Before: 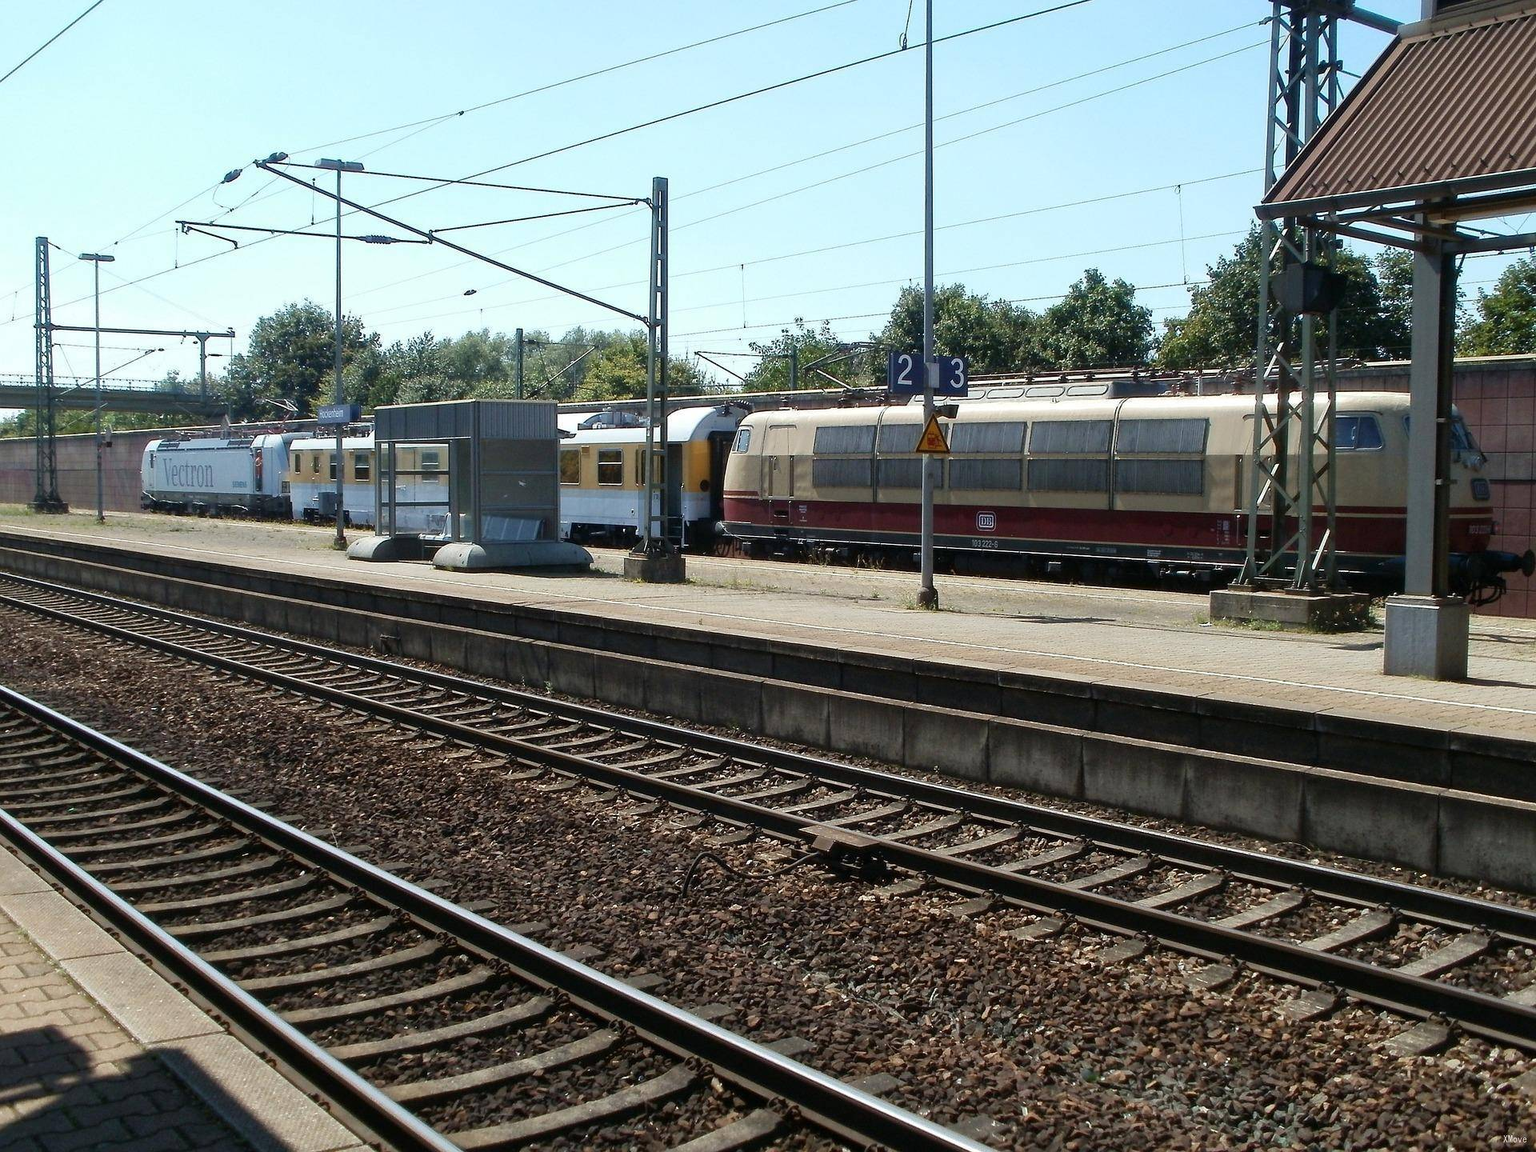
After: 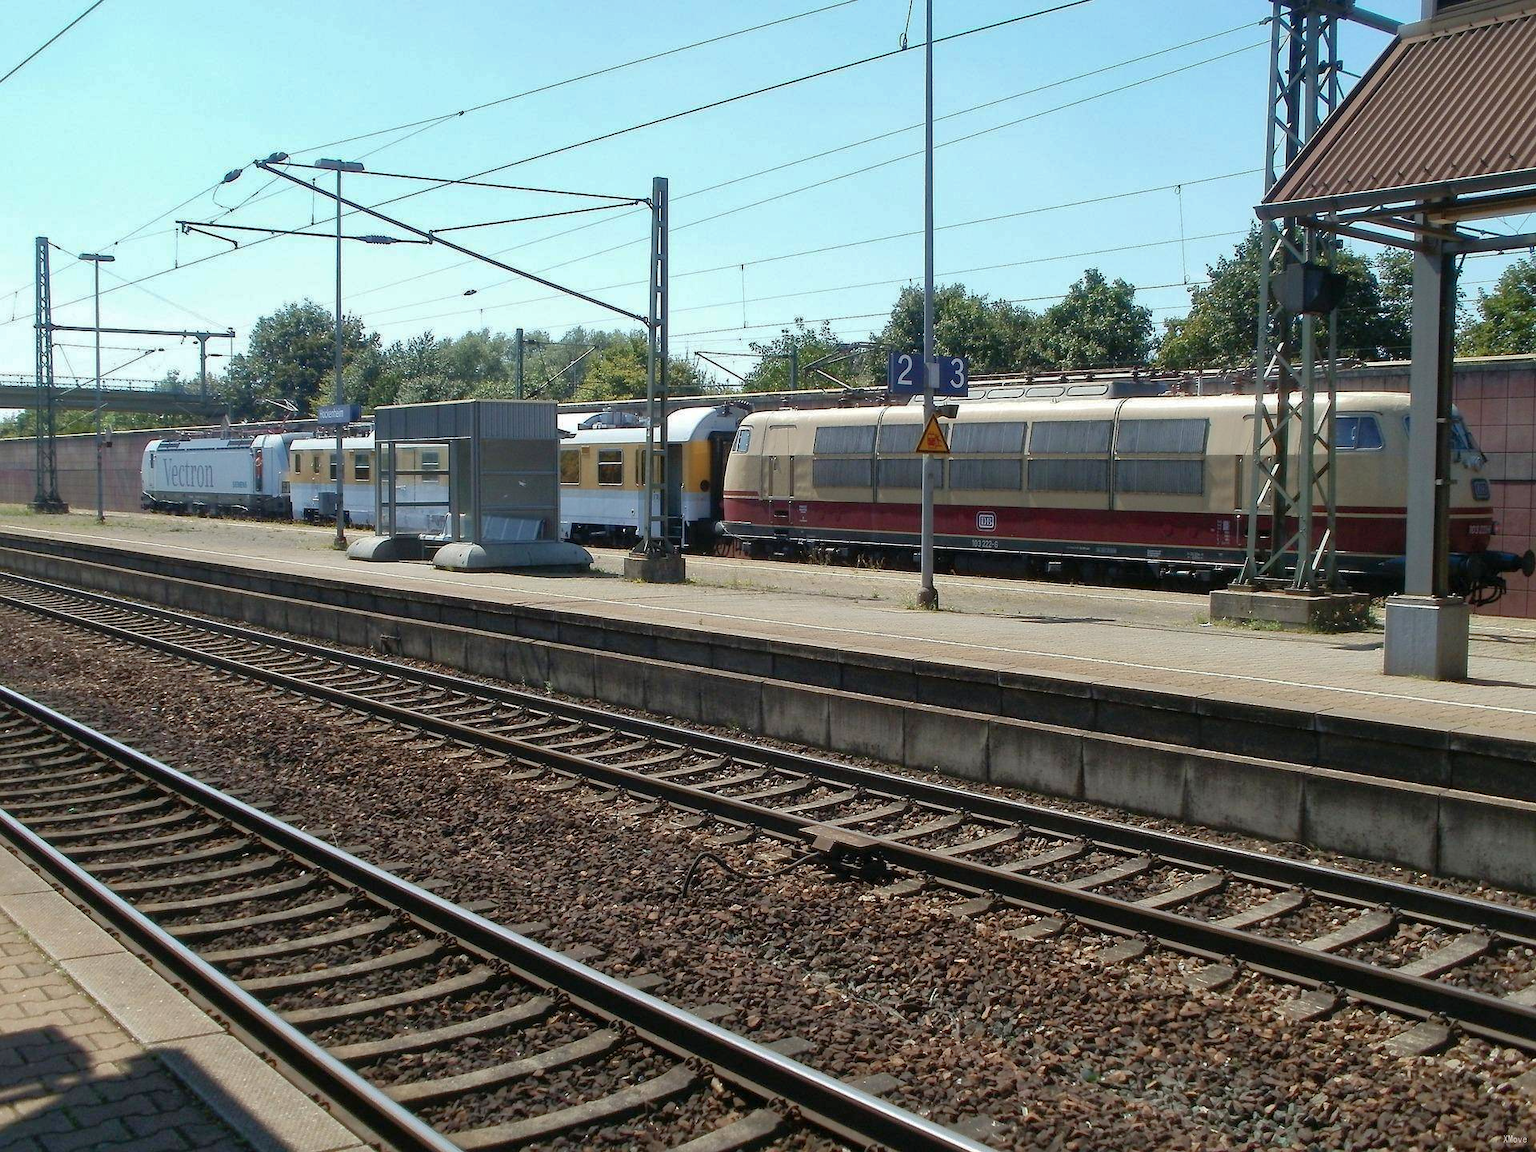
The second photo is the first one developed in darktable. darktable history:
shadows and highlights: highlights color adjustment 56.65%
